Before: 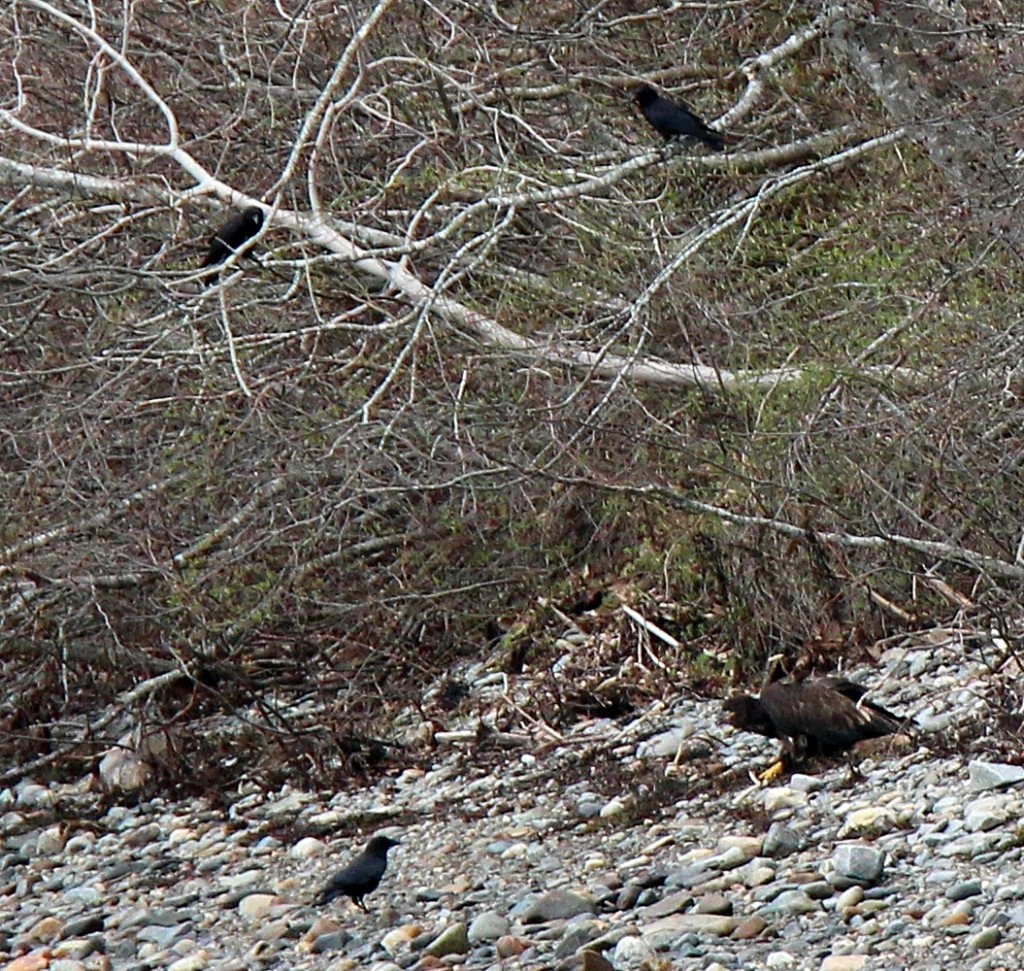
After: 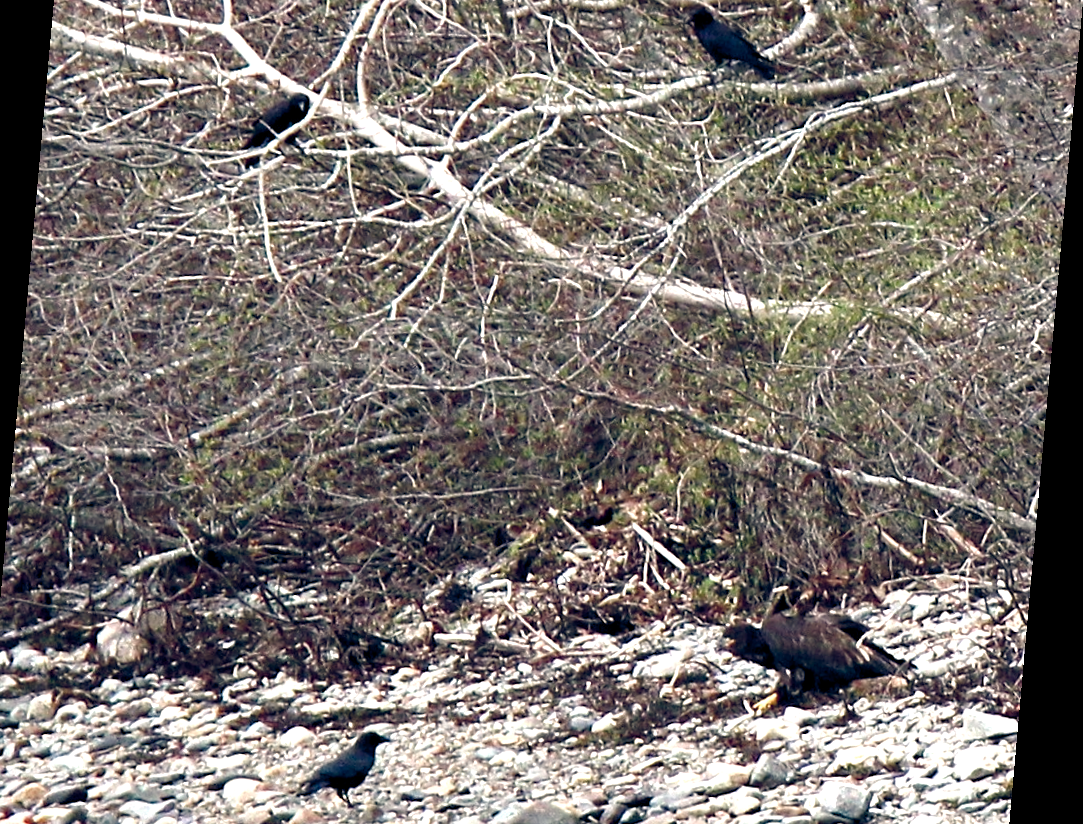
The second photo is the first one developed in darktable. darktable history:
color balance rgb: highlights gain › chroma 2.94%, highlights gain › hue 60.57°, global offset › chroma 0.25%, global offset › hue 256.52°, perceptual saturation grading › global saturation 20%, perceptual saturation grading › highlights -50%, perceptual saturation grading › shadows 30%, contrast 15%
rotate and perspective: rotation 5.12°, automatic cropping off
crop and rotate: left 1.814%, top 12.818%, right 0.25%, bottom 9.225%
exposure: black level correction 0, exposure 0.7 EV, compensate exposure bias true, compensate highlight preservation false
